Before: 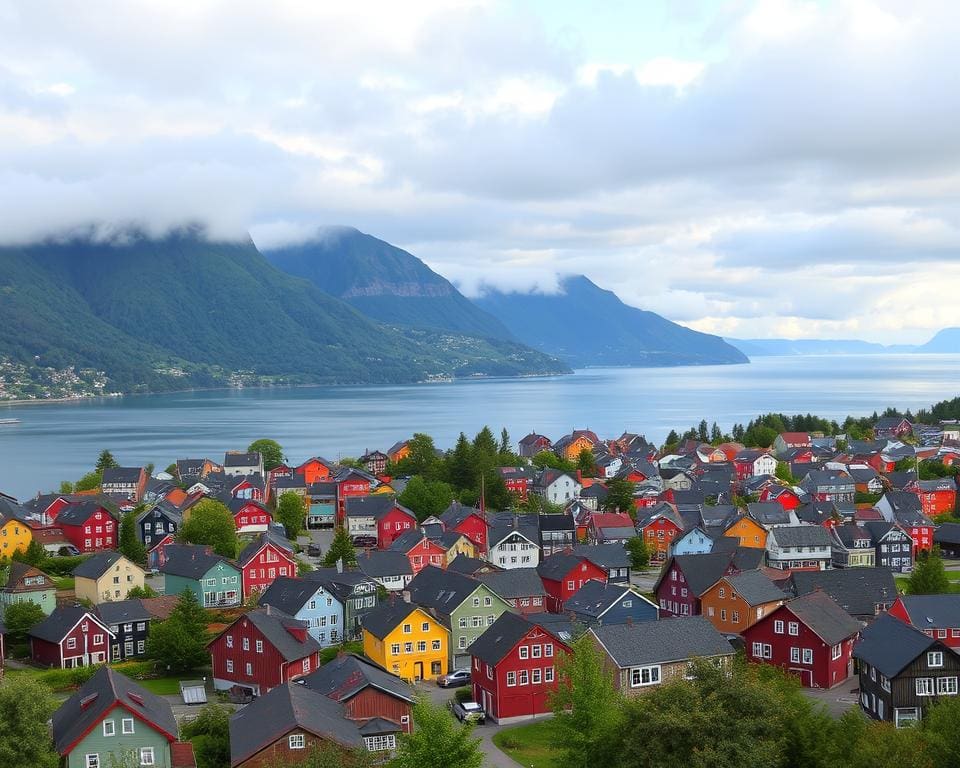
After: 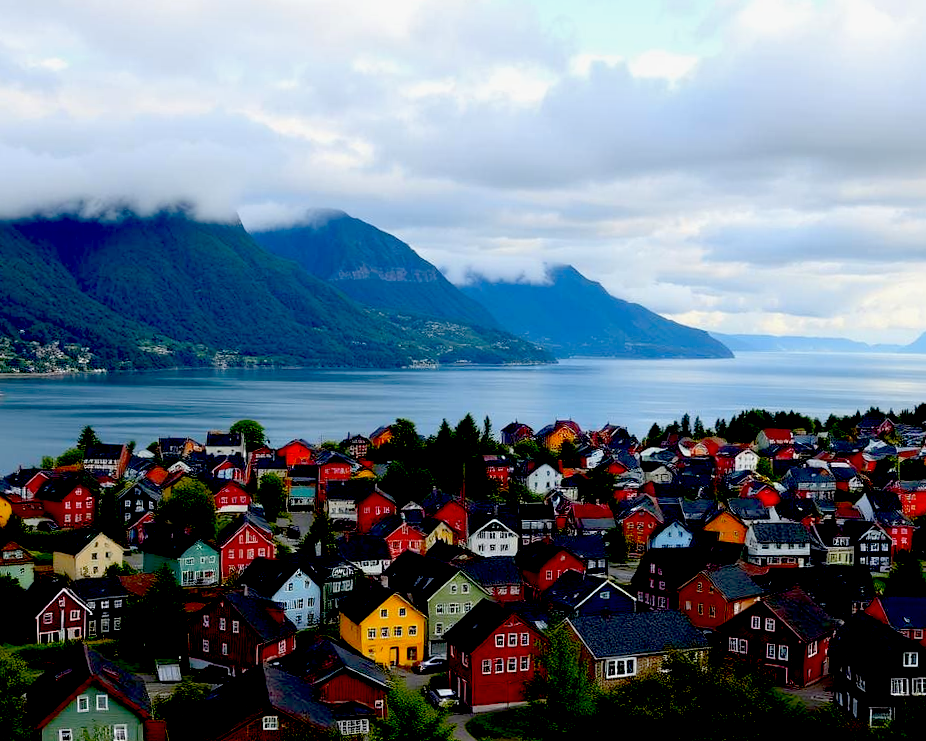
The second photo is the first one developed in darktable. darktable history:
crop and rotate: angle -1.69°
exposure: black level correction 0.1, exposure -0.092 EV, compensate highlight preservation false
